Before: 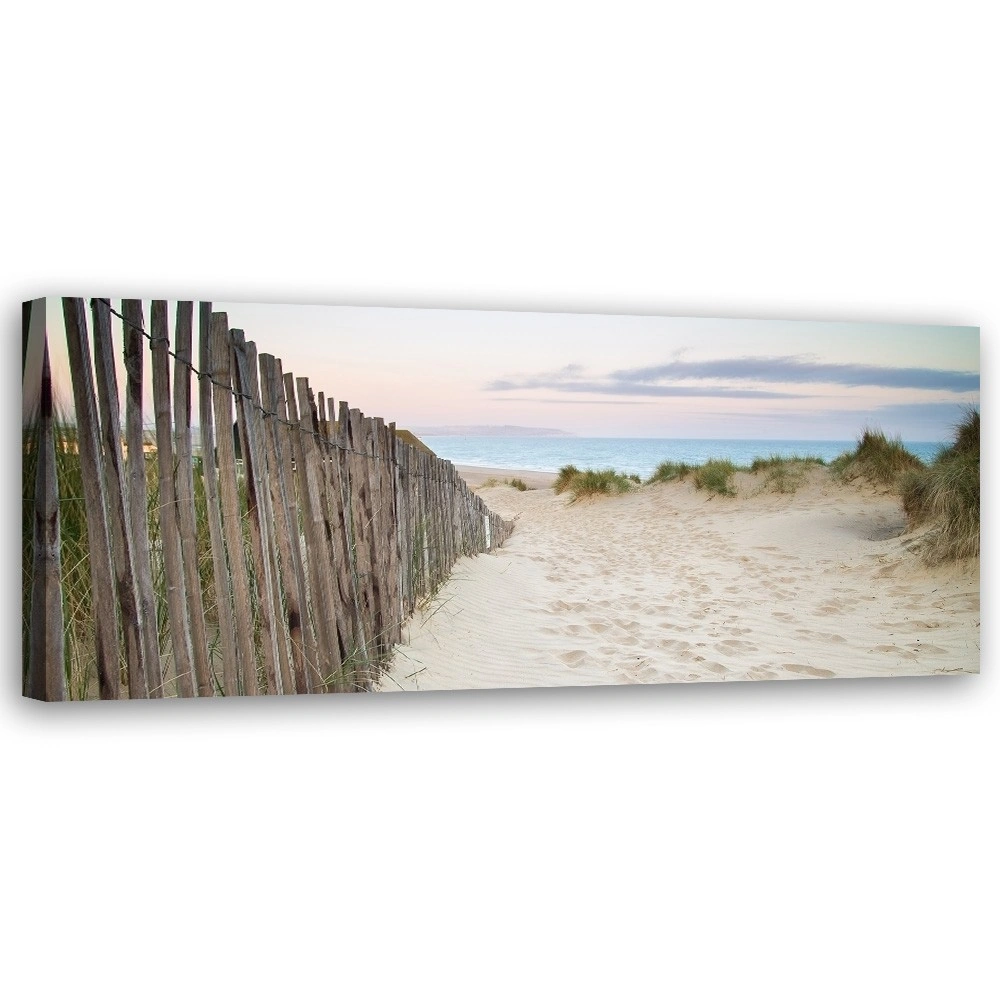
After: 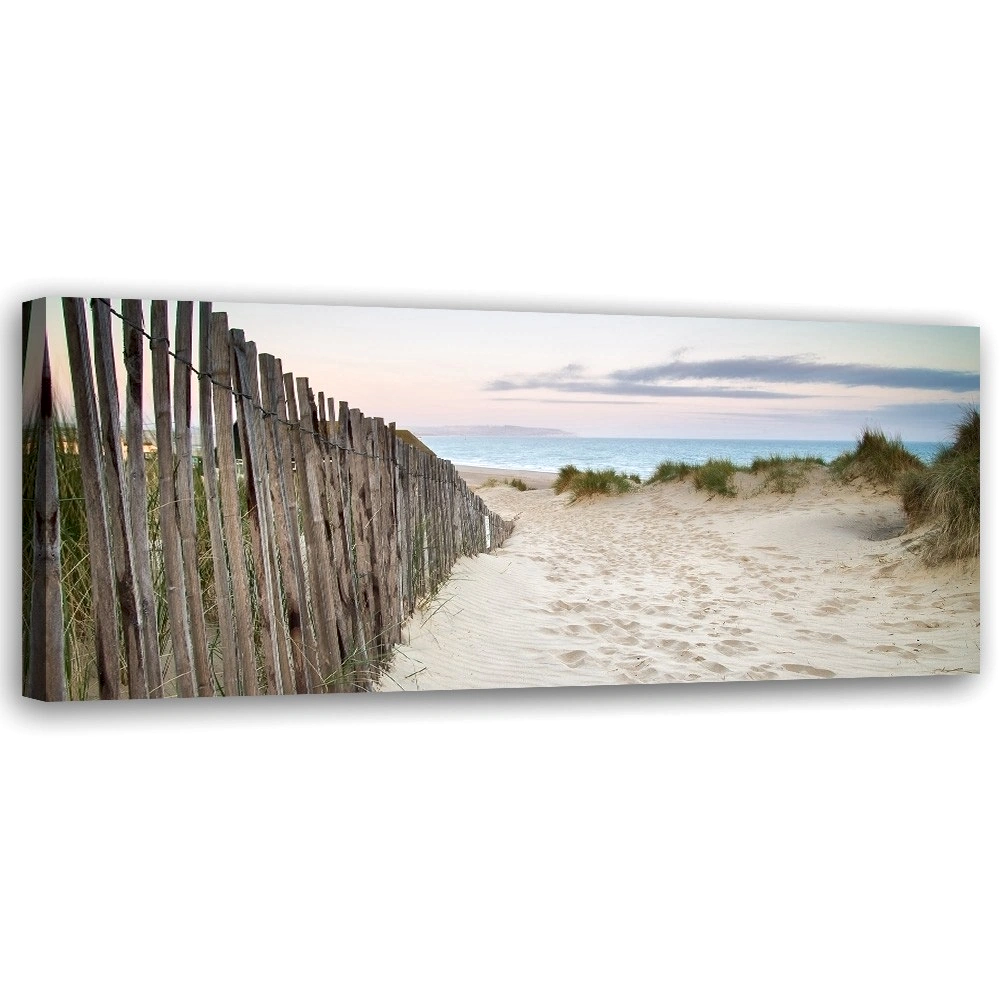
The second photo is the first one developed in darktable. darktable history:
local contrast: mode bilateral grid, contrast 24, coarseness 61, detail 151%, midtone range 0.2
